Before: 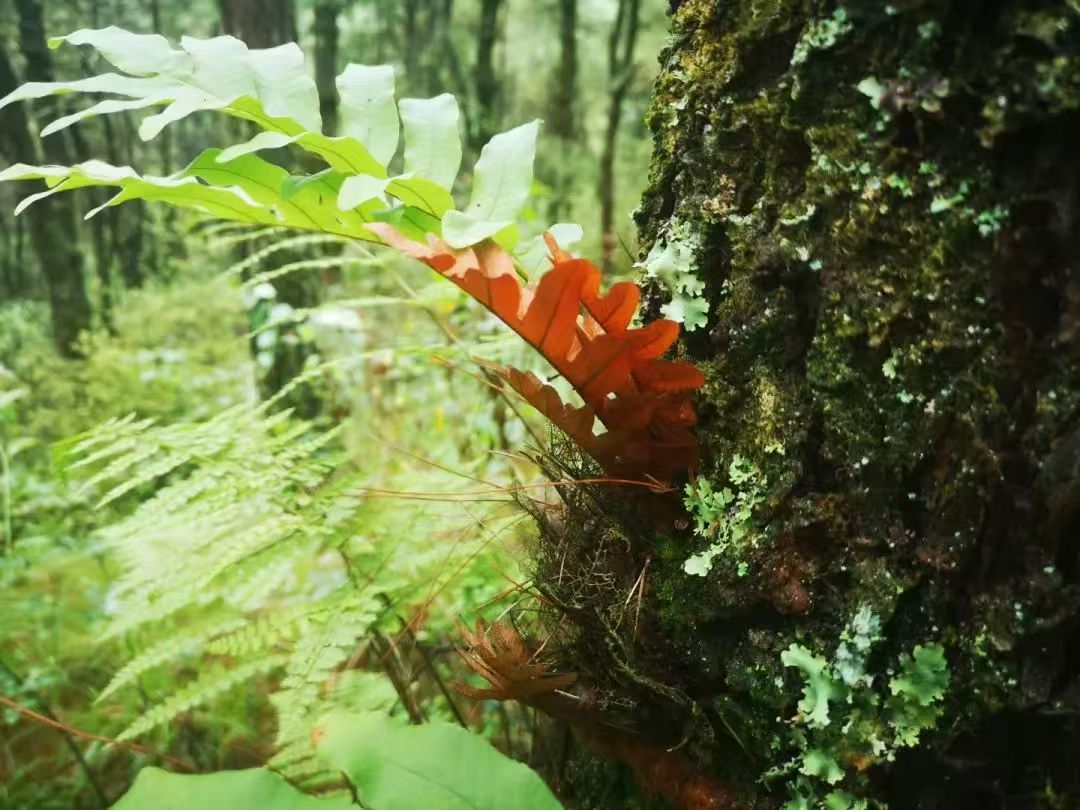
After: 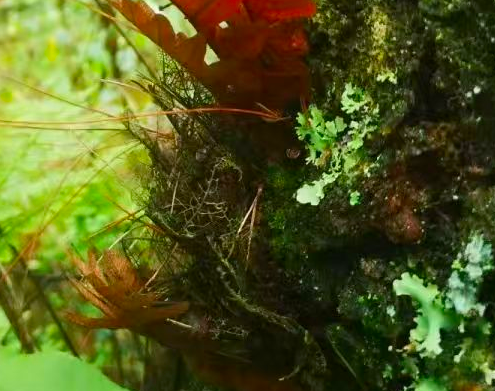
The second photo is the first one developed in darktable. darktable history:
crop: left 35.976%, top 45.819%, right 18.162%, bottom 5.807%
color correction: saturation 1.32
